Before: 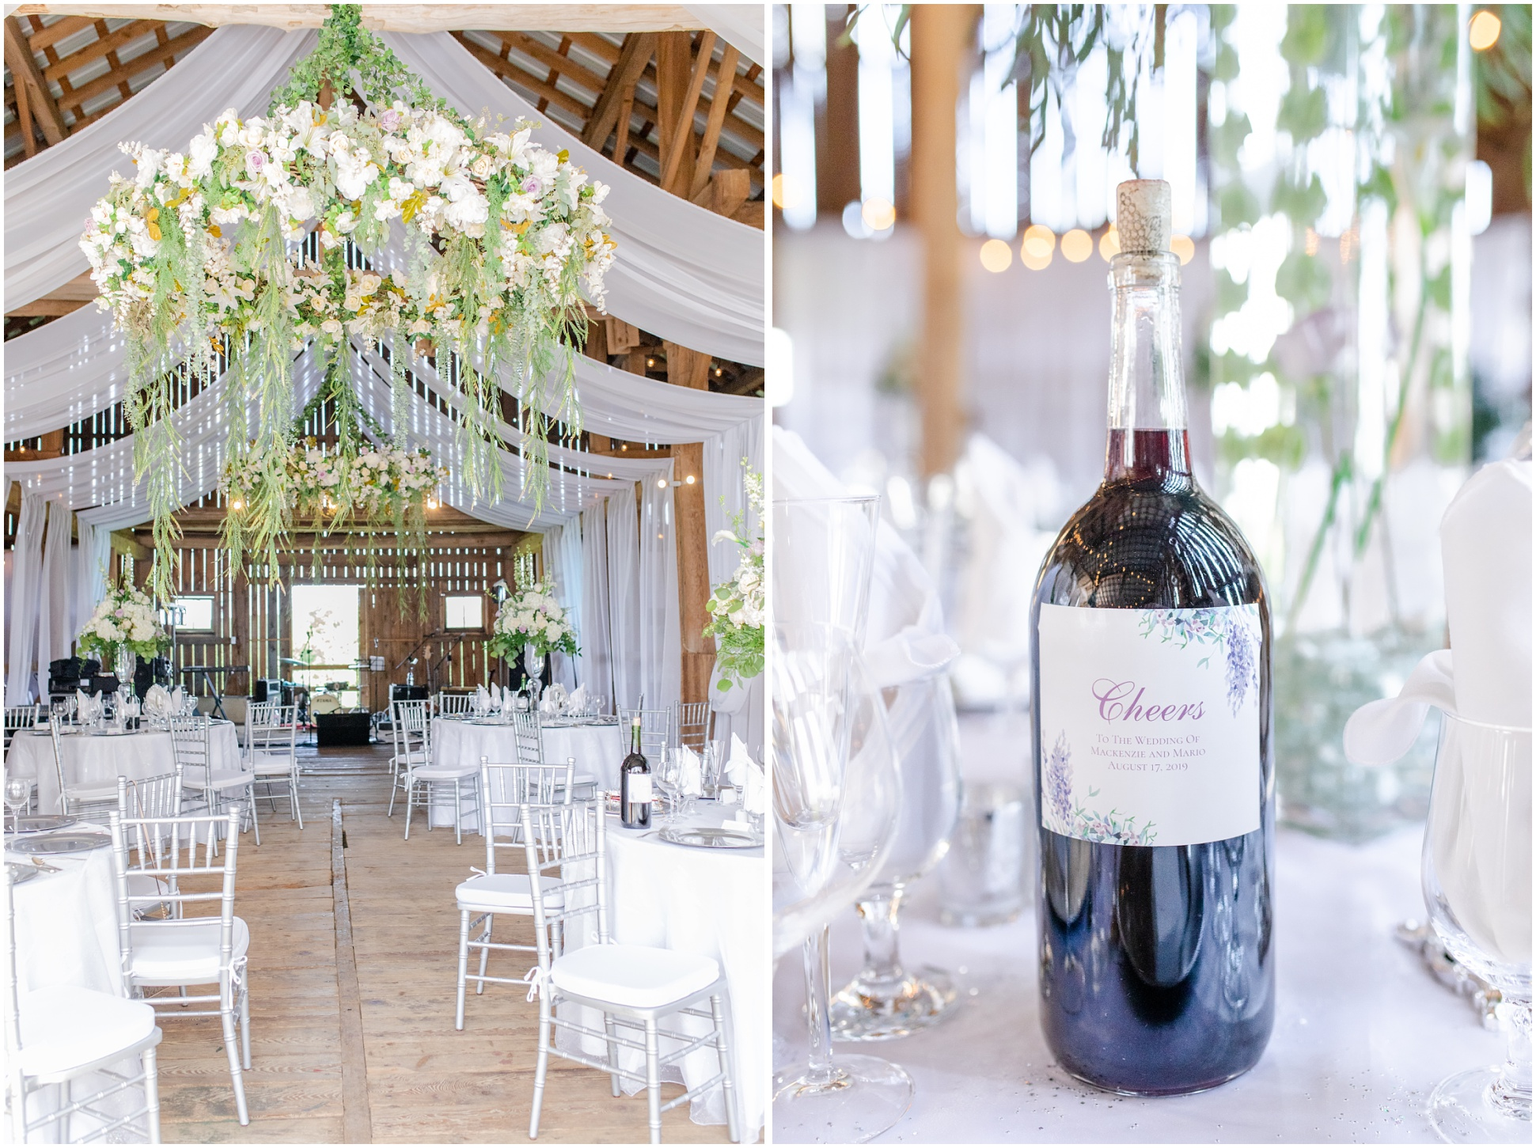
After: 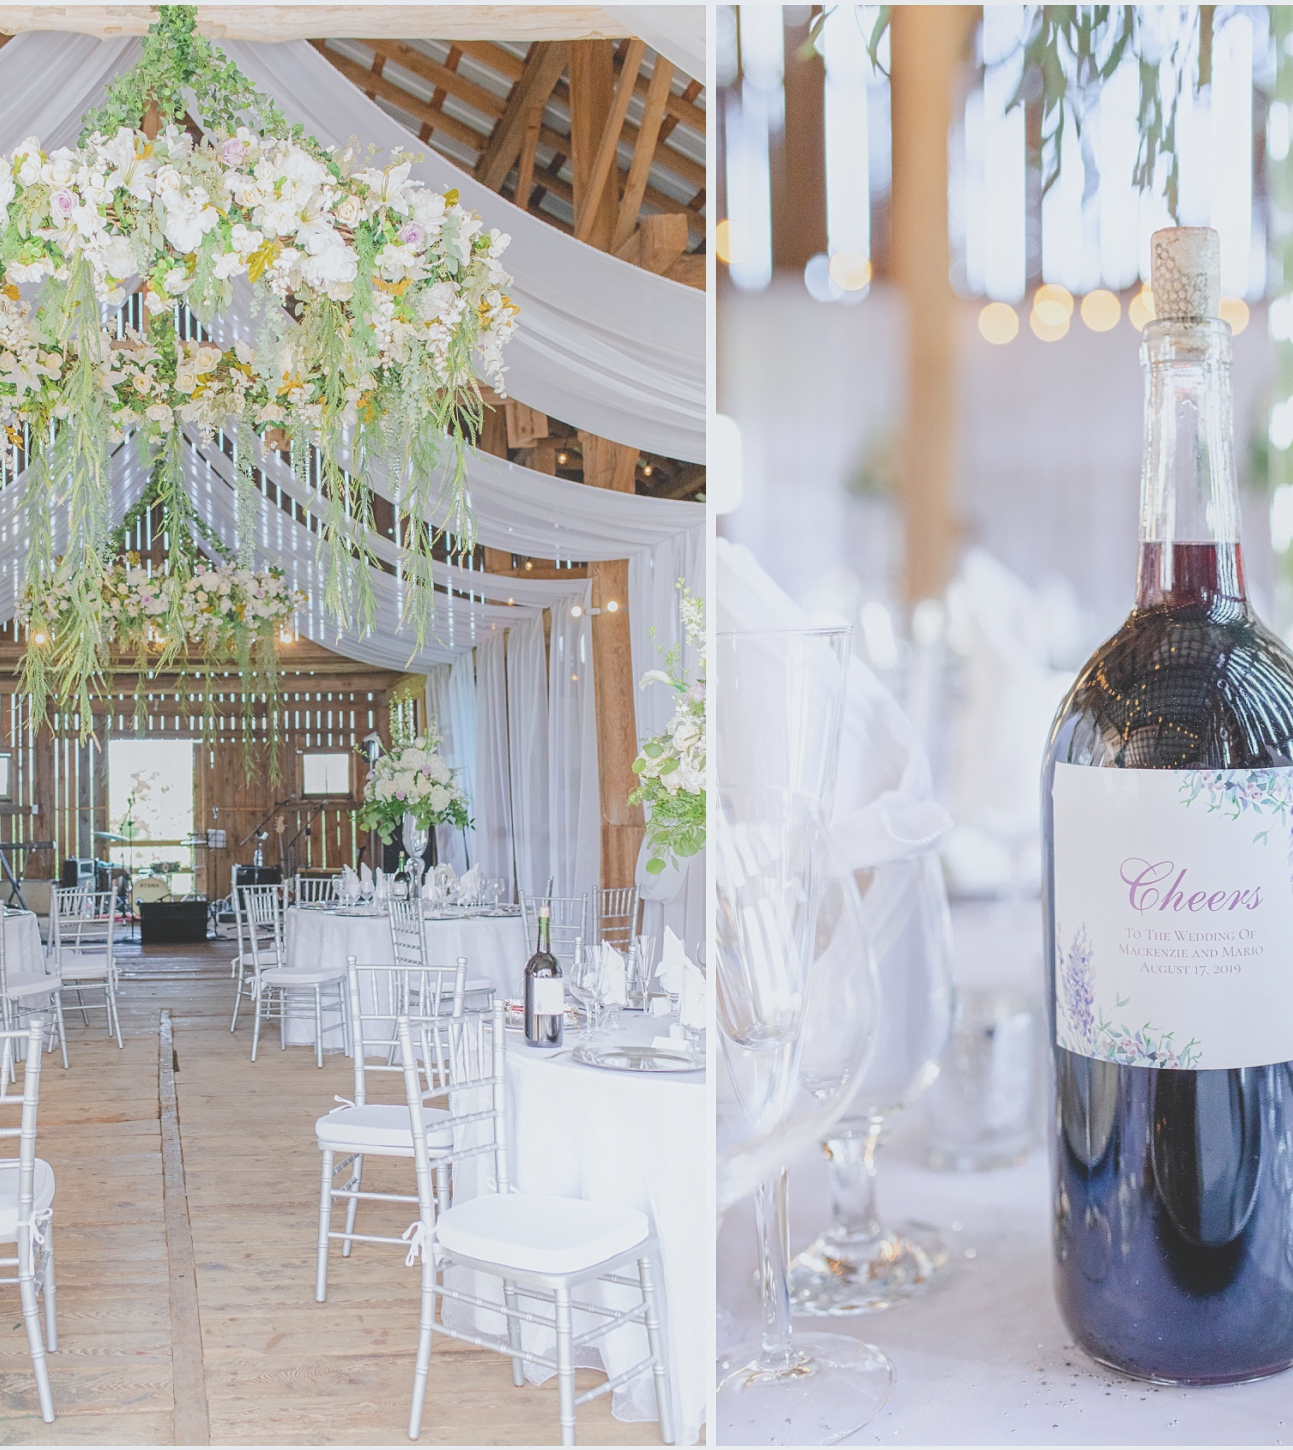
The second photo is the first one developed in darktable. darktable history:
crop and rotate: left 13.409%, right 19.924%
white balance: red 0.982, blue 1.018
color balance: lift [1.01, 1, 1, 1], gamma [1.097, 1, 1, 1], gain [0.85, 1, 1, 1]
contrast equalizer: y [[0.439, 0.44, 0.442, 0.457, 0.493, 0.498], [0.5 ×6], [0.5 ×6], [0 ×6], [0 ×6]]
